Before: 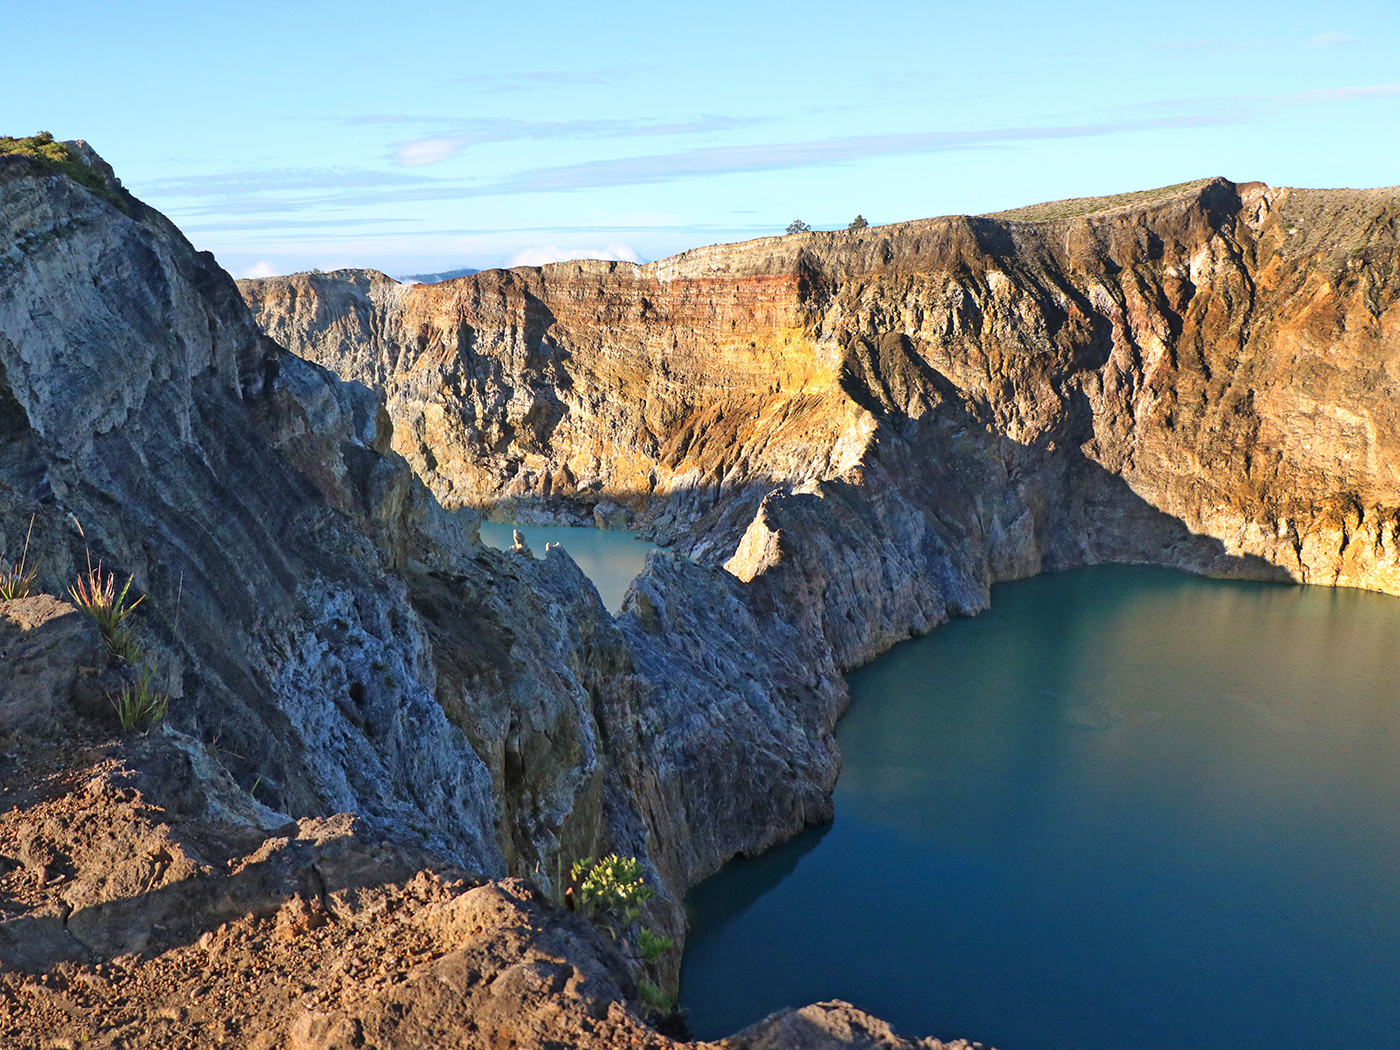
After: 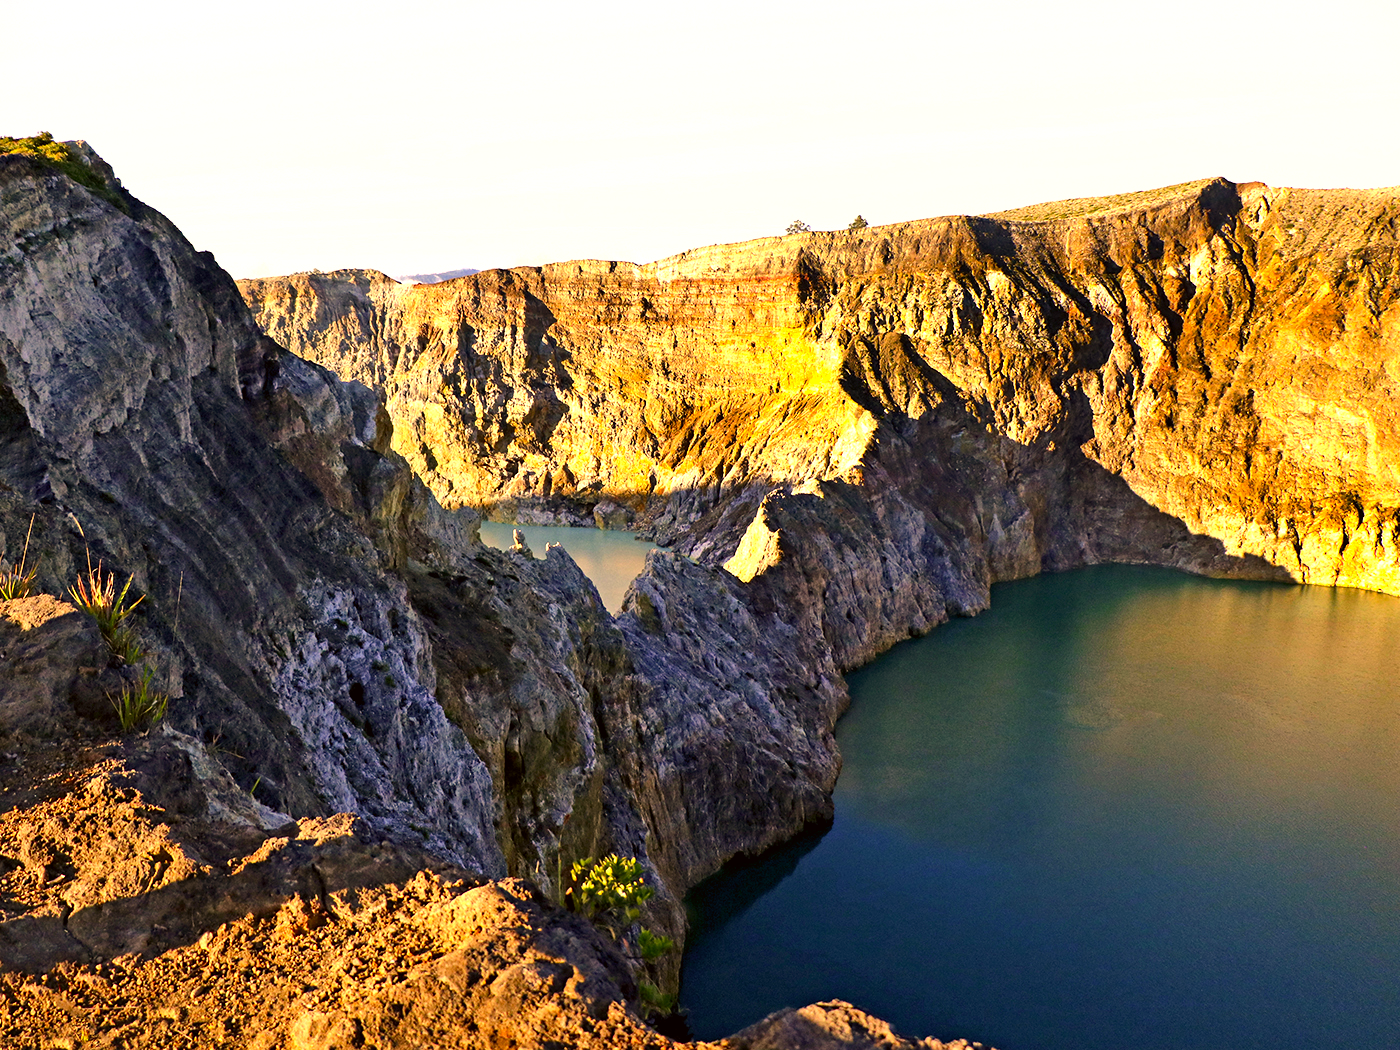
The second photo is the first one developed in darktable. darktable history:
color balance rgb: perceptual saturation grading › global saturation 20%, perceptual saturation grading › highlights -25%, perceptual saturation grading › shadows 25%
exposure: black level correction 0.007, exposure 0.159 EV, compensate highlight preservation false
white balance: emerald 1
color correction: highlights a* 17.94, highlights b* 35.39, shadows a* 1.48, shadows b* 6.42, saturation 1.01
vignetting: fall-off start 116.67%, fall-off radius 59.26%, brightness -0.31, saturation -0.056
tone equalizer: -8 EV -0.75 EV, -7 EV -0.7 EV, -6 EV -0.6 EV, -5 EV -0.4 EV, -3 EV 0.4 EV, -2 EV 0.6 EV, -1 EV 0.7 EV, +0 EV 0.75 EV, edges refinement/feathering 500, mask exposure compensation -1.57 EV, preserve details no
